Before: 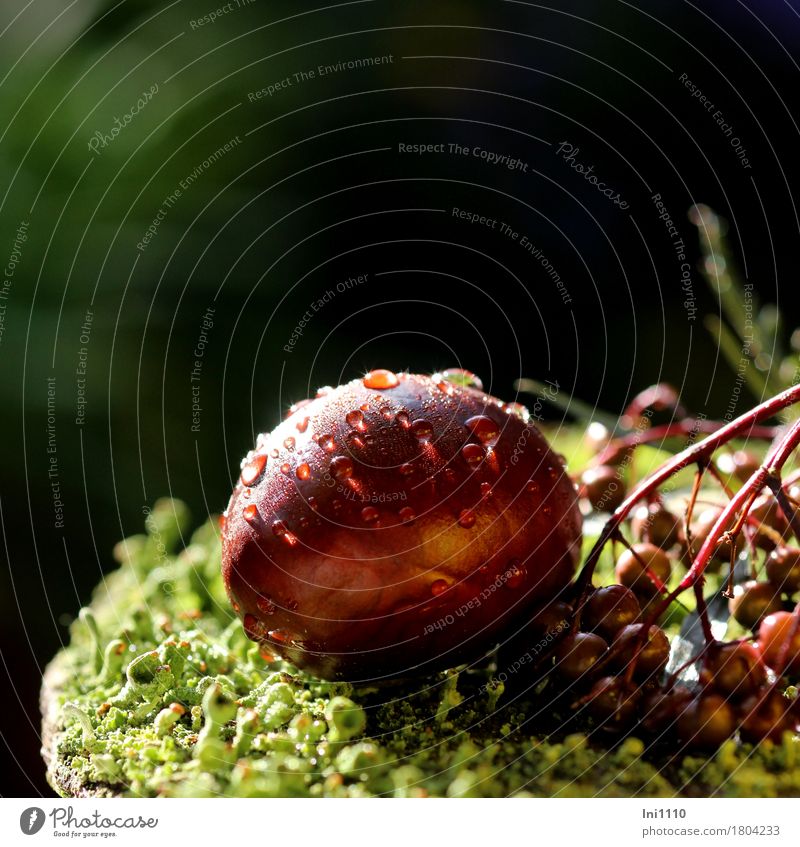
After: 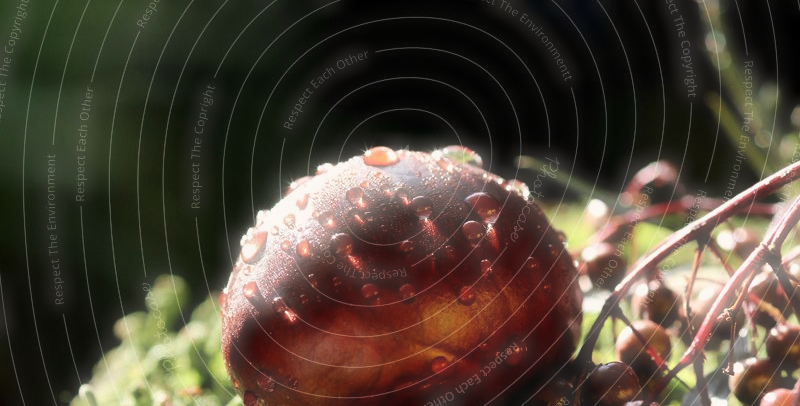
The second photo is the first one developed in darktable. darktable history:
crop and rotate: top 26.531%, bottom 25.483%
haze removal: strength -0.892, distance 0.225, compatibility mode true, adaptive false
